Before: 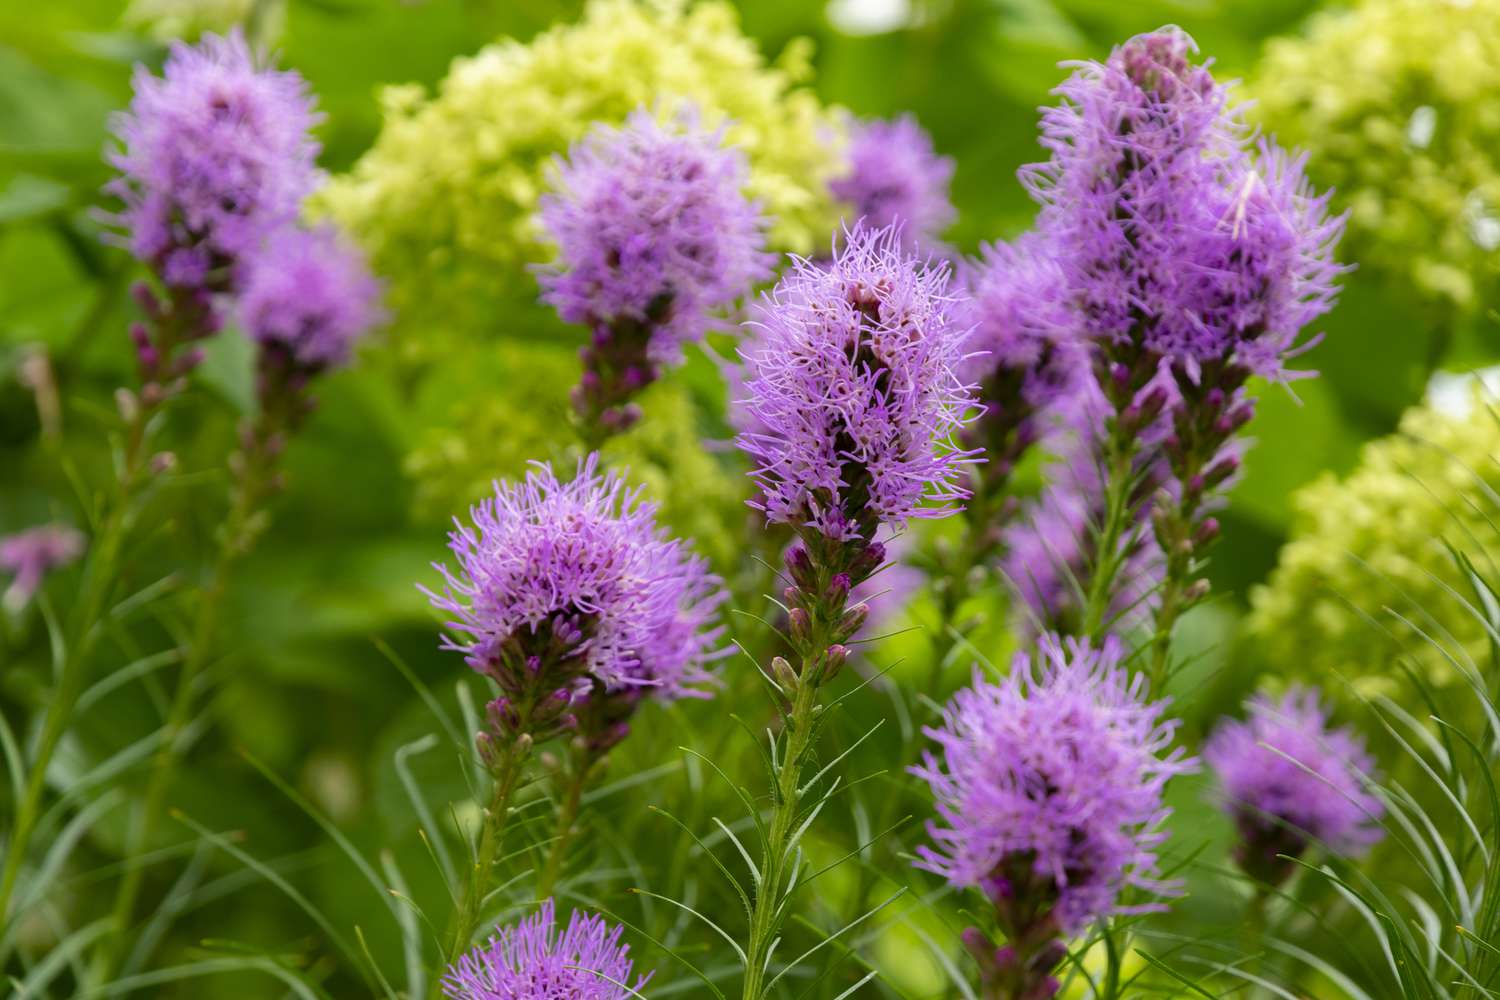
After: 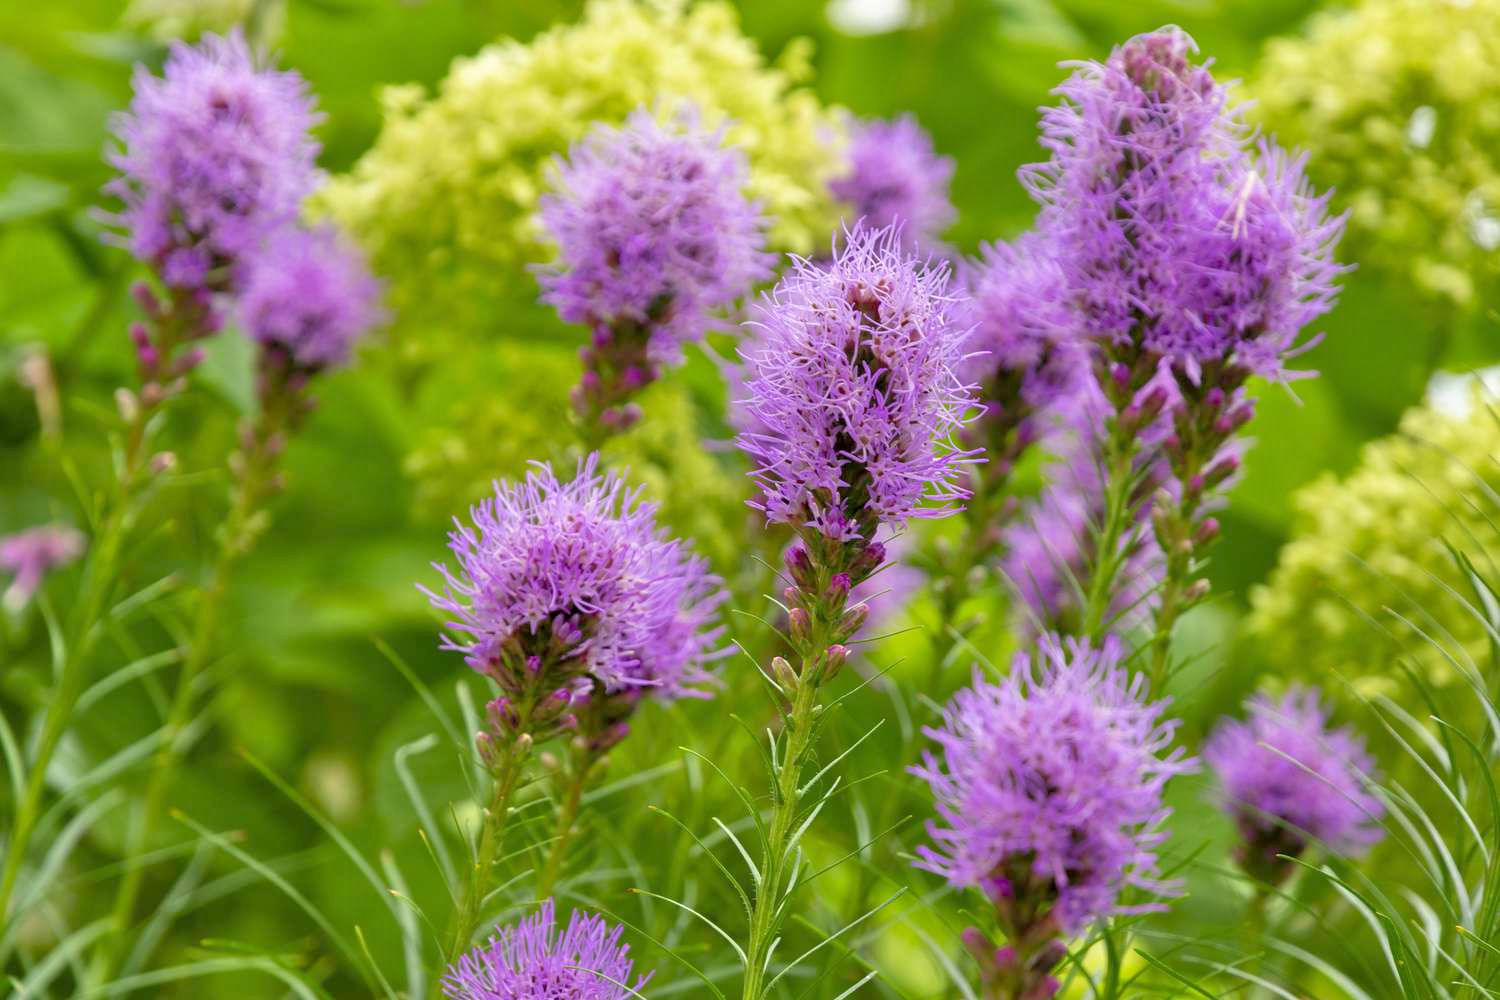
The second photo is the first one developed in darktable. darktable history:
tone equalizer: -7 EV 0.144 EV, -6 EV 0.587 EV, -5 EV 1.14 EV, -4 EV 1.31 EV, -3 EV 1.12 EV, -2 EV 0.6 EV, -1 EV 0.162 EV
